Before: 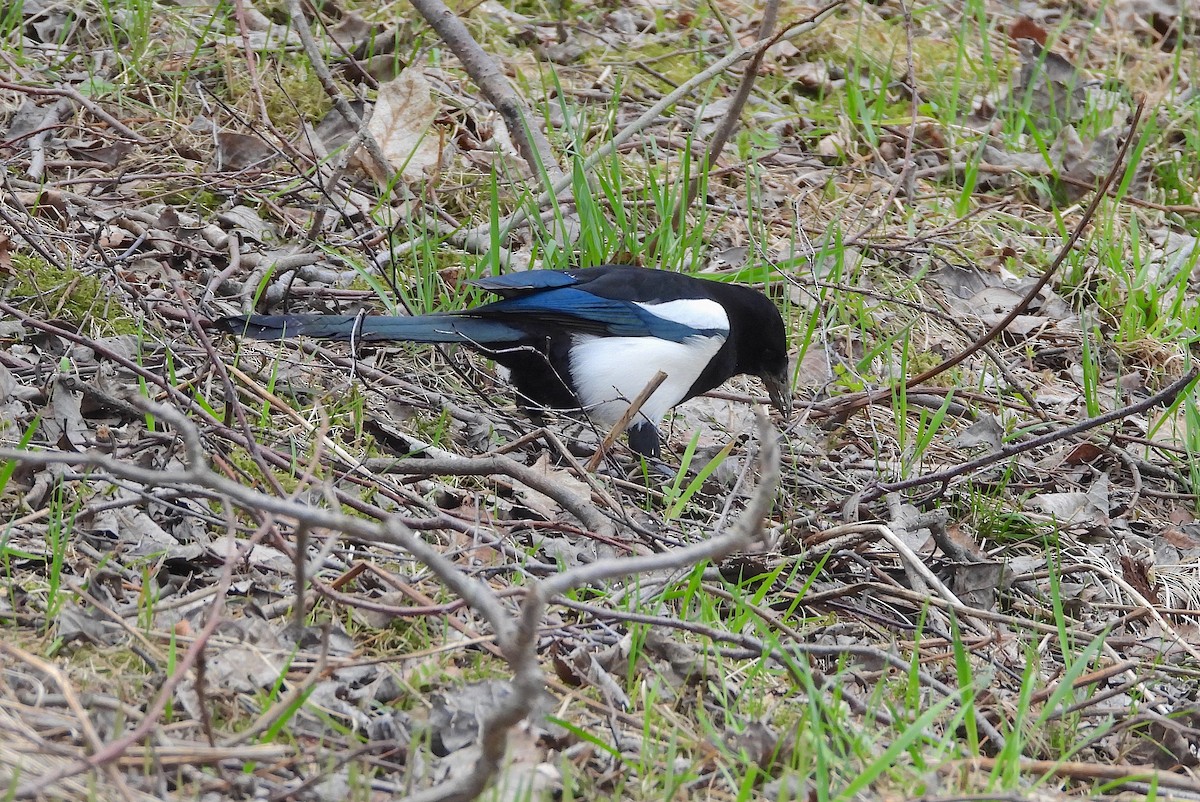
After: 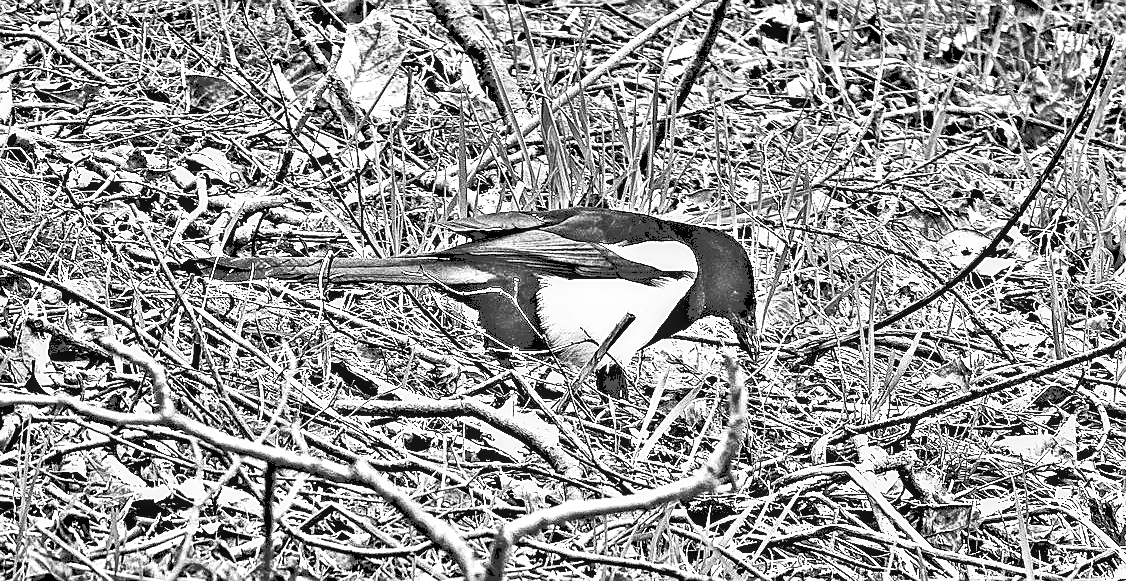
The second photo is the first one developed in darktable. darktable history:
tone curve: curves: ch0 [(0, 0) (0.003, 0.24) (0.011, 0.24) (0.025, 0.24) (0.044, 0.244) (0.069, 0.244) (0.1, 0.252) (0.136, 0.264) (0.177, 0.274) (0.224, 0.284) (0.277, 0.313) (0.335, 0.361) (0.399, 0.415) (0.468, 0.498) (0.543, 0.595) (0.623, 0.695) (0.709, 0.793) (0.801, 0.883) (0.898, 0.942) (1, 1)], preserve colors none
crop: left 2.737%, top 7.287%, right 3.421%, bottom 20.179%
white balance: red 0.925, blue 1.046
sharpen: radius 1.4, amount 1.25, threshold 0.7
highpass: on, module defaults
exposure: black level correction 0.001, exposure 1.646 EV, compensate exposure bias true, compensate highlight preservation false
local contrast: detail 150%
